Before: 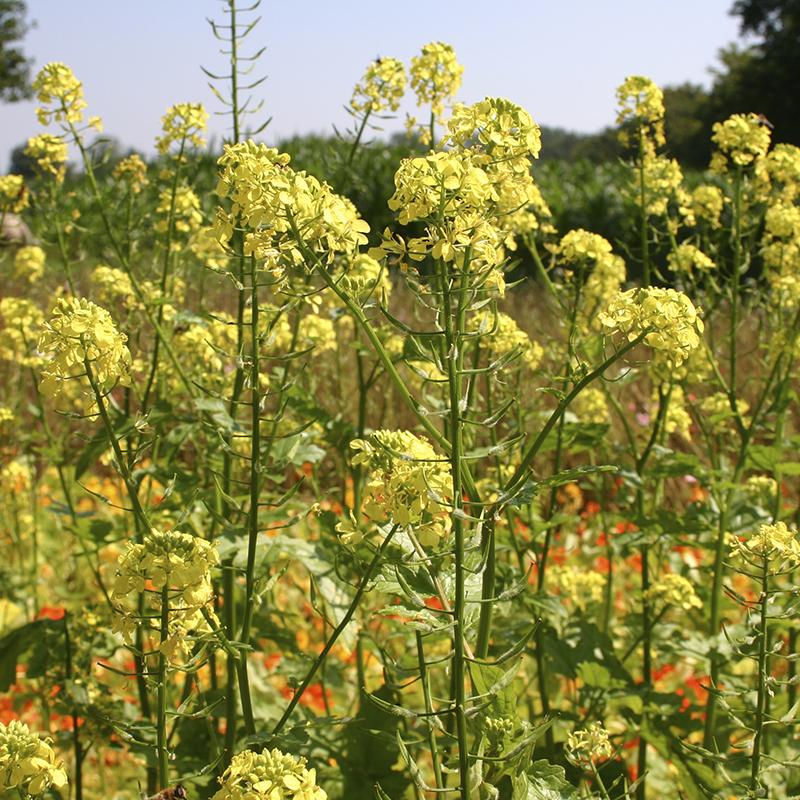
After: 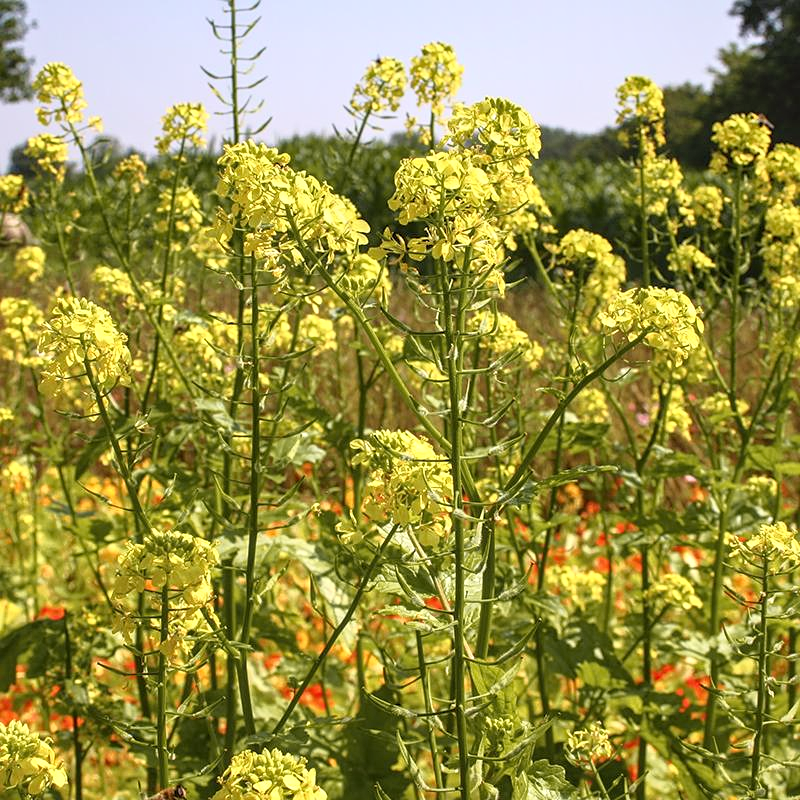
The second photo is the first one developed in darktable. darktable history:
sharpen: amount 0.216
tone curve: curves: ch0 [(0.013, 0) (0.061, 0.068) (0.239, 0.256) (0.502, 0.505) (0.683, 0.676) (0.761, 0.773) (0.858, 0.858) (0.987, 0.945)]; ch1 [(0, 0) (0.172, 0.123) (0.304, 0.288) (0.414, 0.44) (0.472, 0.473) (0.502, 0.508) (0.521, 0.528) (0.583, 0.595) (0.654, 0.673) (0.728, 0.761) (1, 1)]; ch2 [(0, 0) (0.411, 0.424) (0.485, 0.476) (0.502, 0.502) (0.553, 0.557) (0.57, 0.576) (1, 1)], color space Lab, independent channels, preserve colors none
levels: levels [0, 0.476, 0.951]
local contrast: on, module defaults
tone equalizer: on, module defaults
